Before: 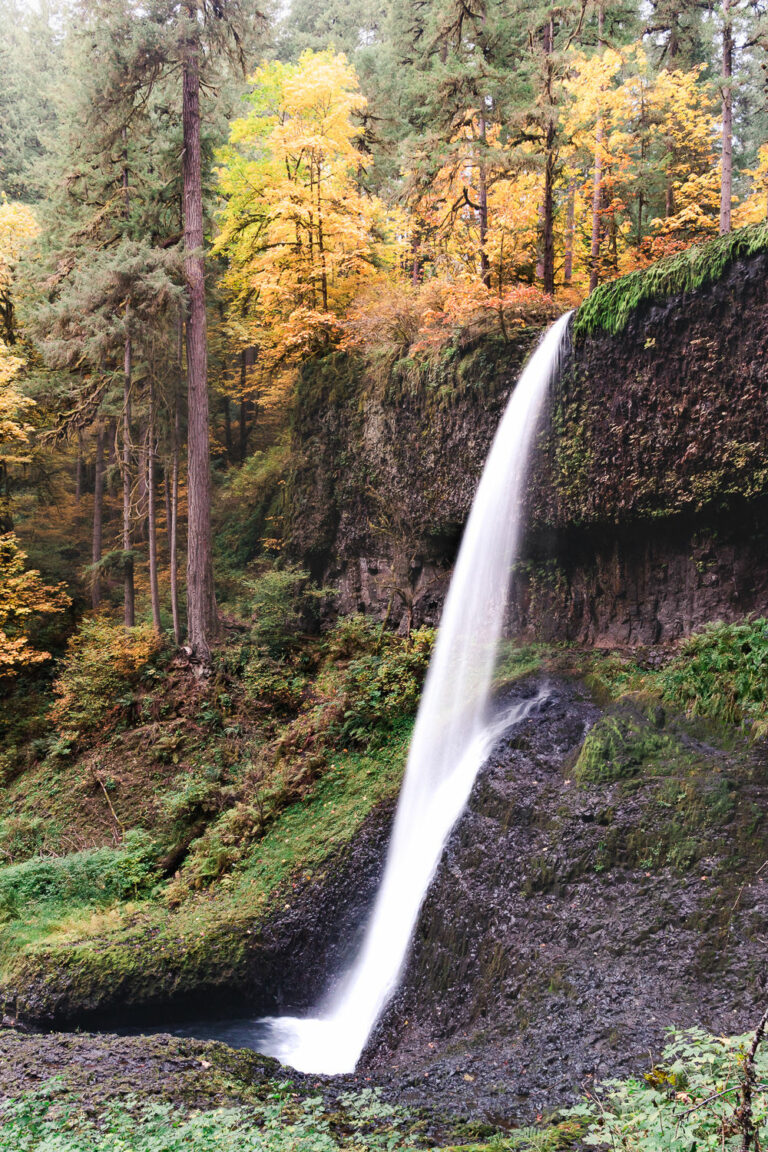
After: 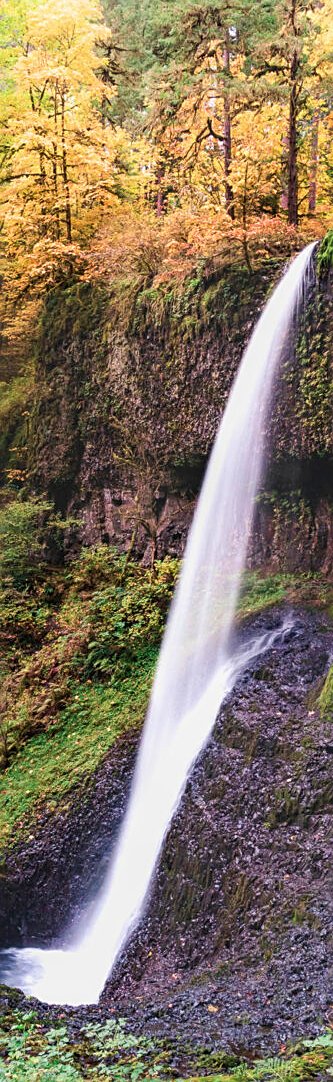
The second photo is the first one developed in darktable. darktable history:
velvia: strength 45%
local contrast: detail 110%
crop: left 33.452%, top 6.025%, right 23.155%
sharpen: on, module defaults
